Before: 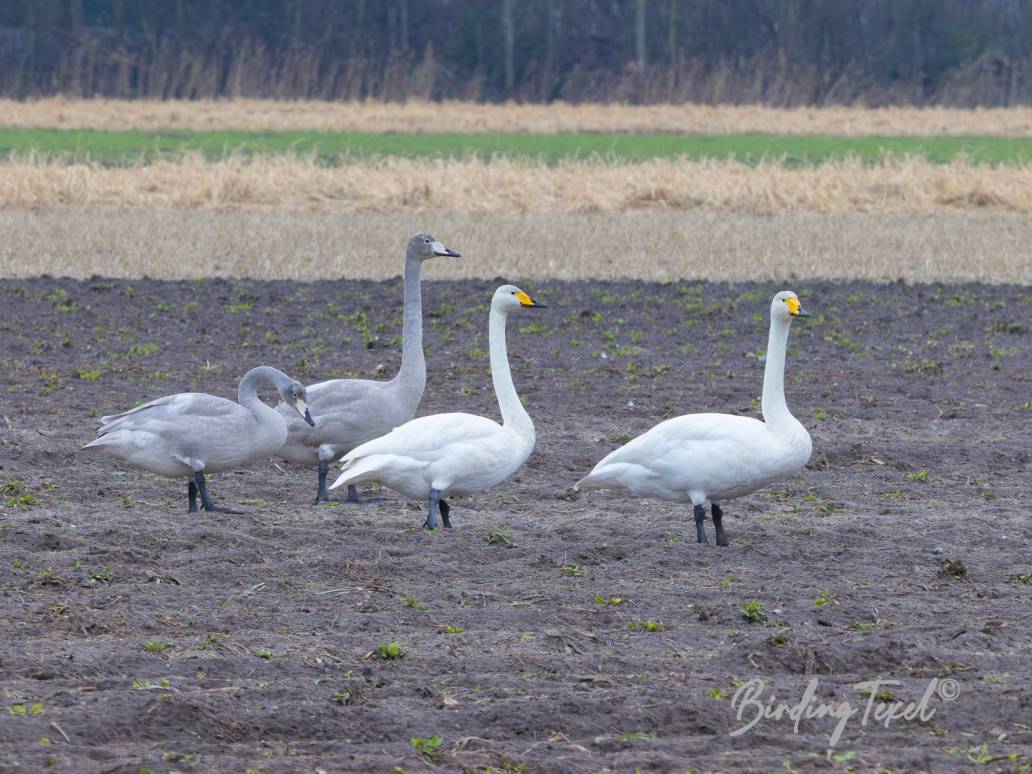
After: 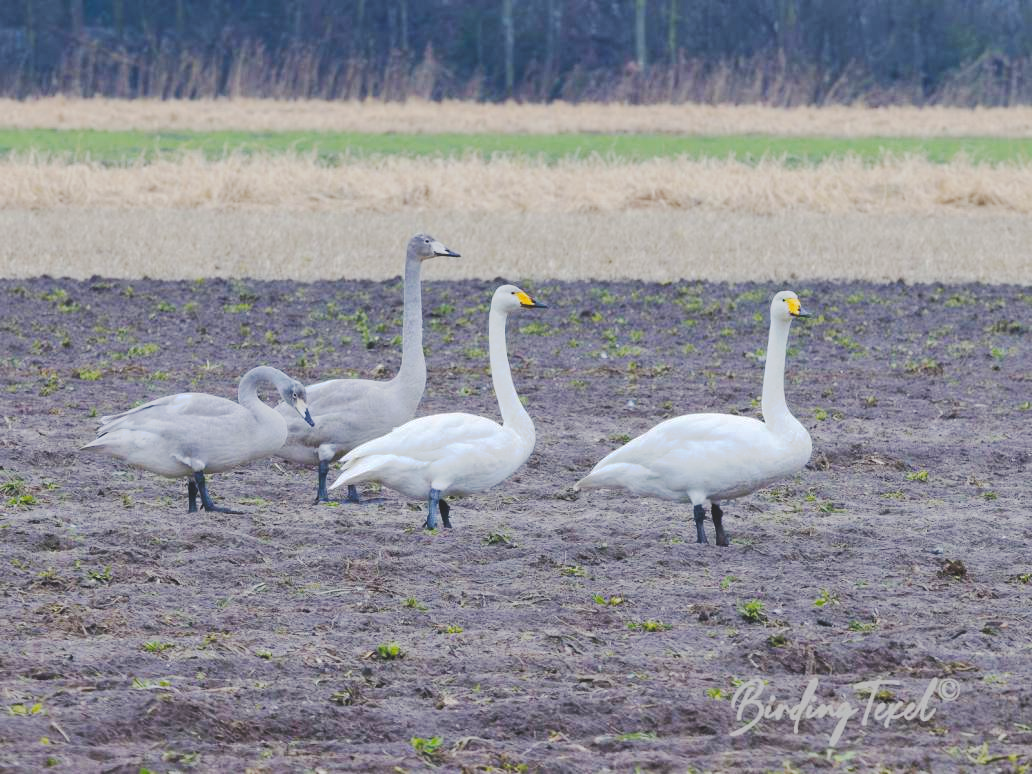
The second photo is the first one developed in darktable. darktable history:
tone curve: curves: ch0 [(0, 0) (0.003, 0.145) (0.011, 0.148) (0.025, 0.15) (0.044, 0.159) (0.069, 0.16) (0.1, 0.164) (0.136, 0.182) (0.177, 0.213) (0.224, 0.247) (0.277, 0.298) (0.335, 0.37) (0.399, 0.456) (0.468, 0.552) (0.543, 0.641) (0.623, 0.713) (0.709, 0.768) (0.801, 0.825) (0.898, 0.868) (1, 1)], preserve colors none
